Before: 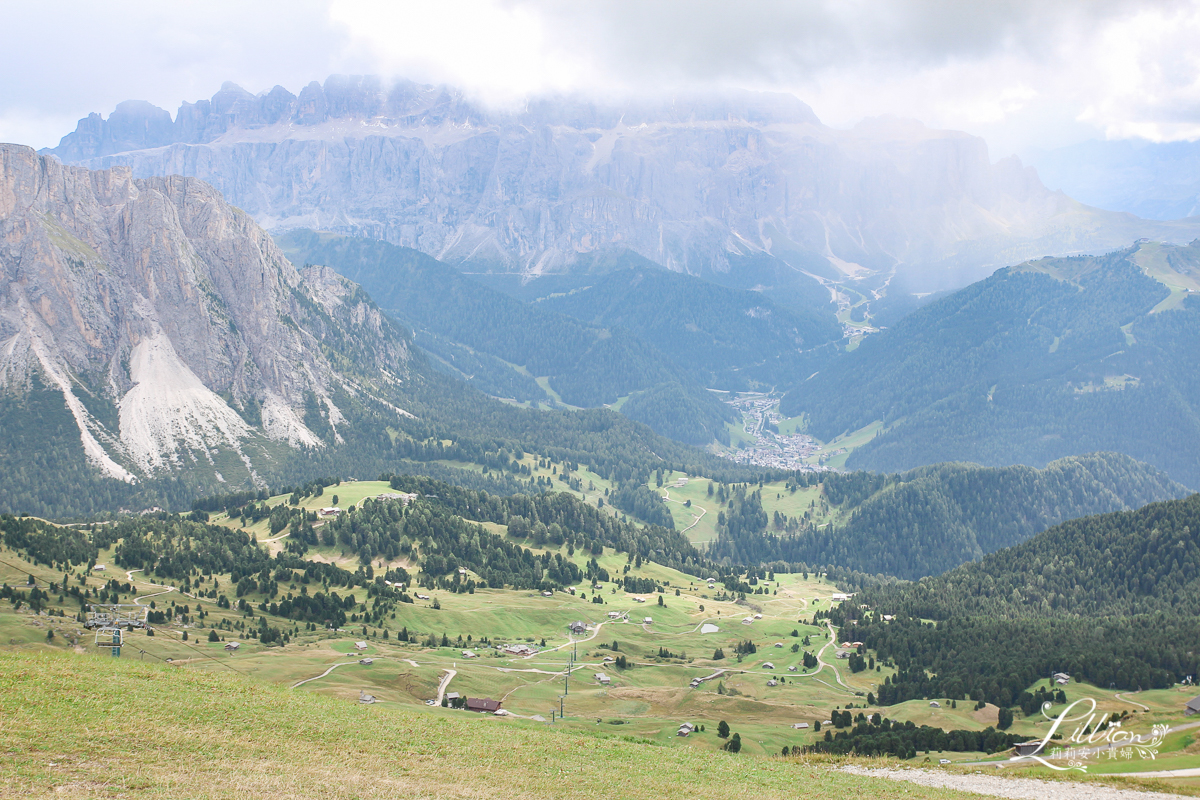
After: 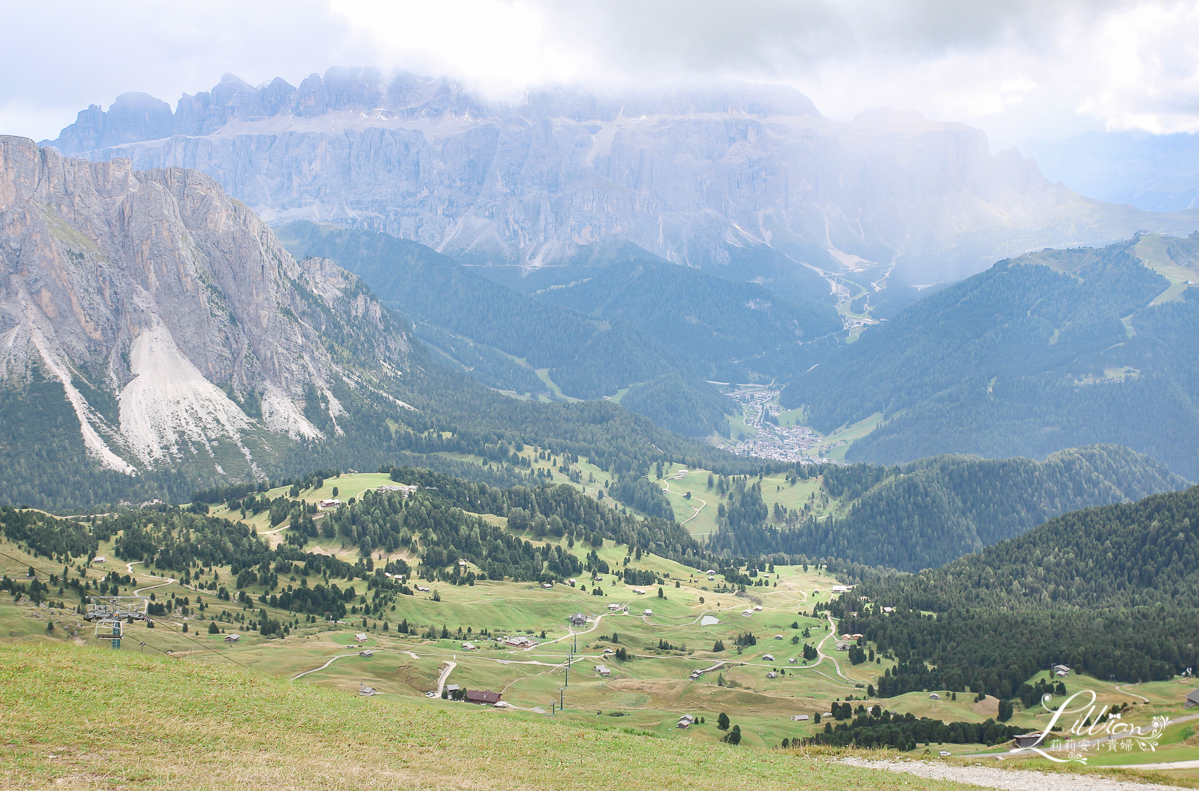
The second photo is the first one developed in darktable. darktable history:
crop: top 1.049%, right 0.001%
color balance rgb: global vibrance 1%, saturation formula JzAzBz (2021)
